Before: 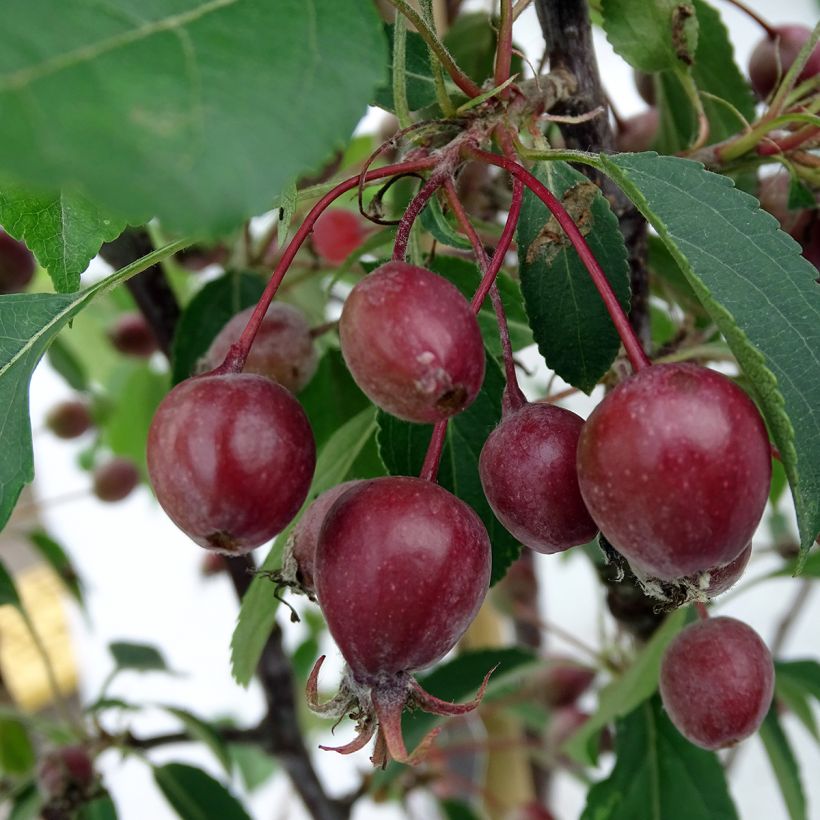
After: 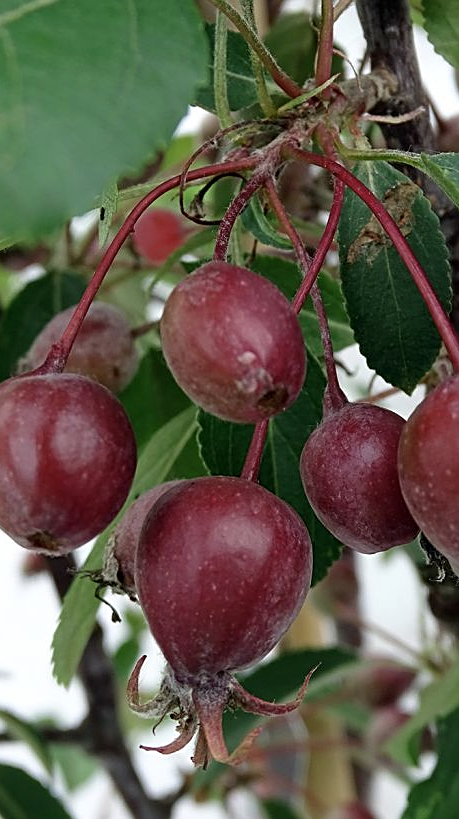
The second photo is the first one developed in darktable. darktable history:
crop: left 21.869%, right 22.079%, bottom 0.006%
sharpen: amount 0.49
contrast brightness saturation: saturation -0.101
